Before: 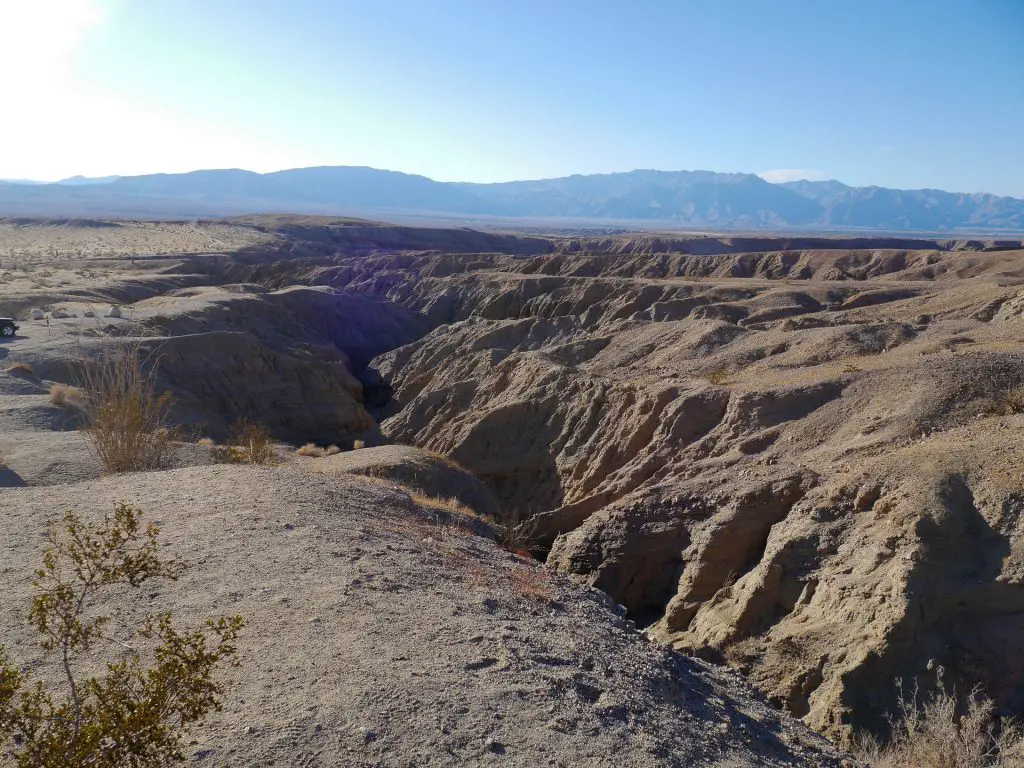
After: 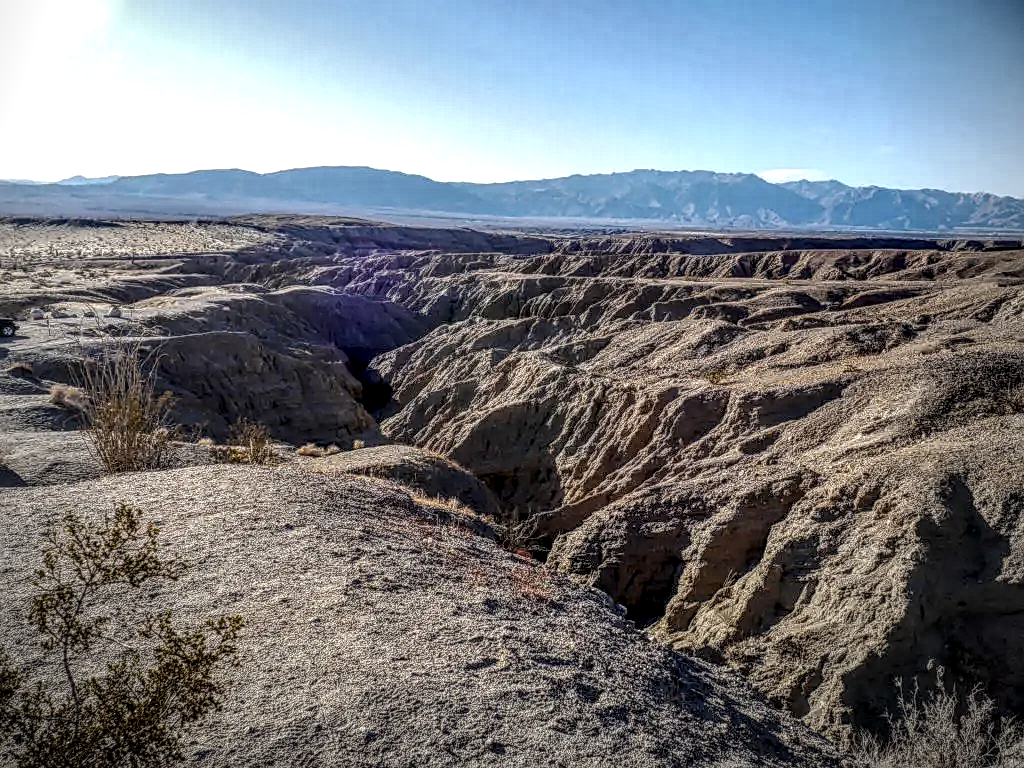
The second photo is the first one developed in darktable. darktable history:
sharpen: on, module defaults
vignetting: center (-0.054, -0.354), unbound false
local contrast: highlights 1%, shadows 0%, detail 299%, midtone range 0.305
